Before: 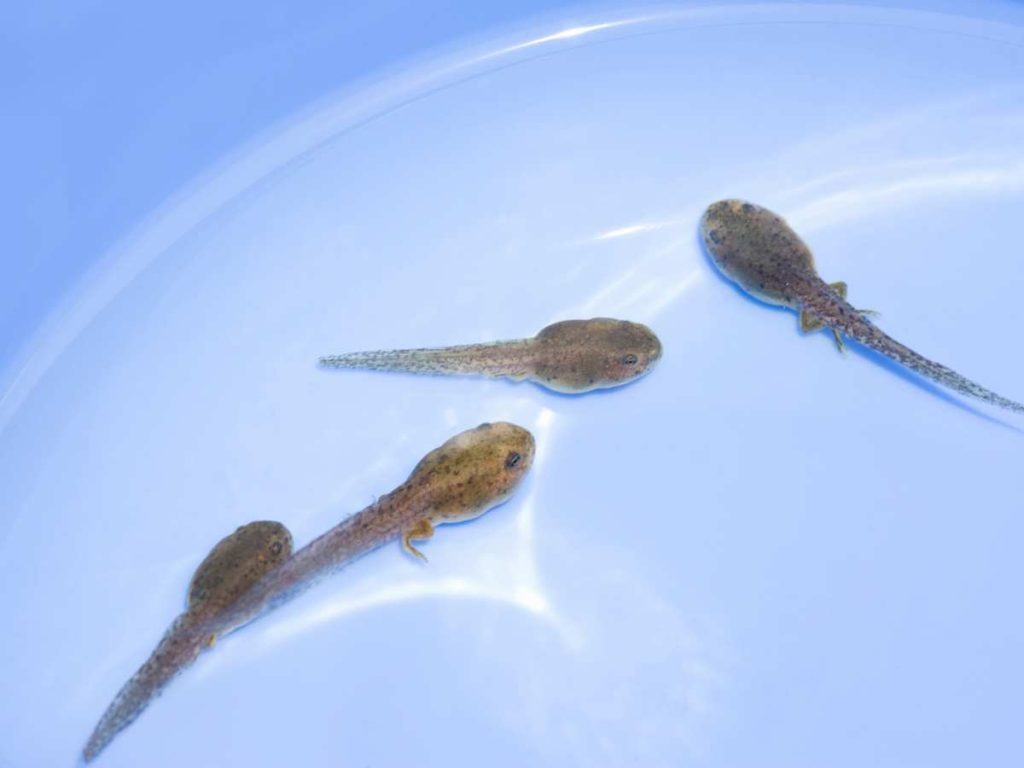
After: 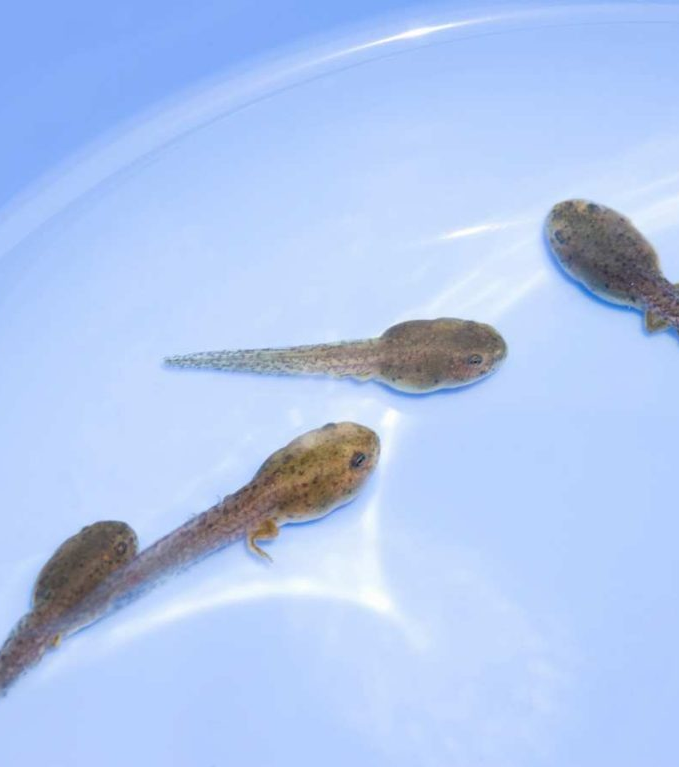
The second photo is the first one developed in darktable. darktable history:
crop and rotate: left 15.229%, right 18.433%
